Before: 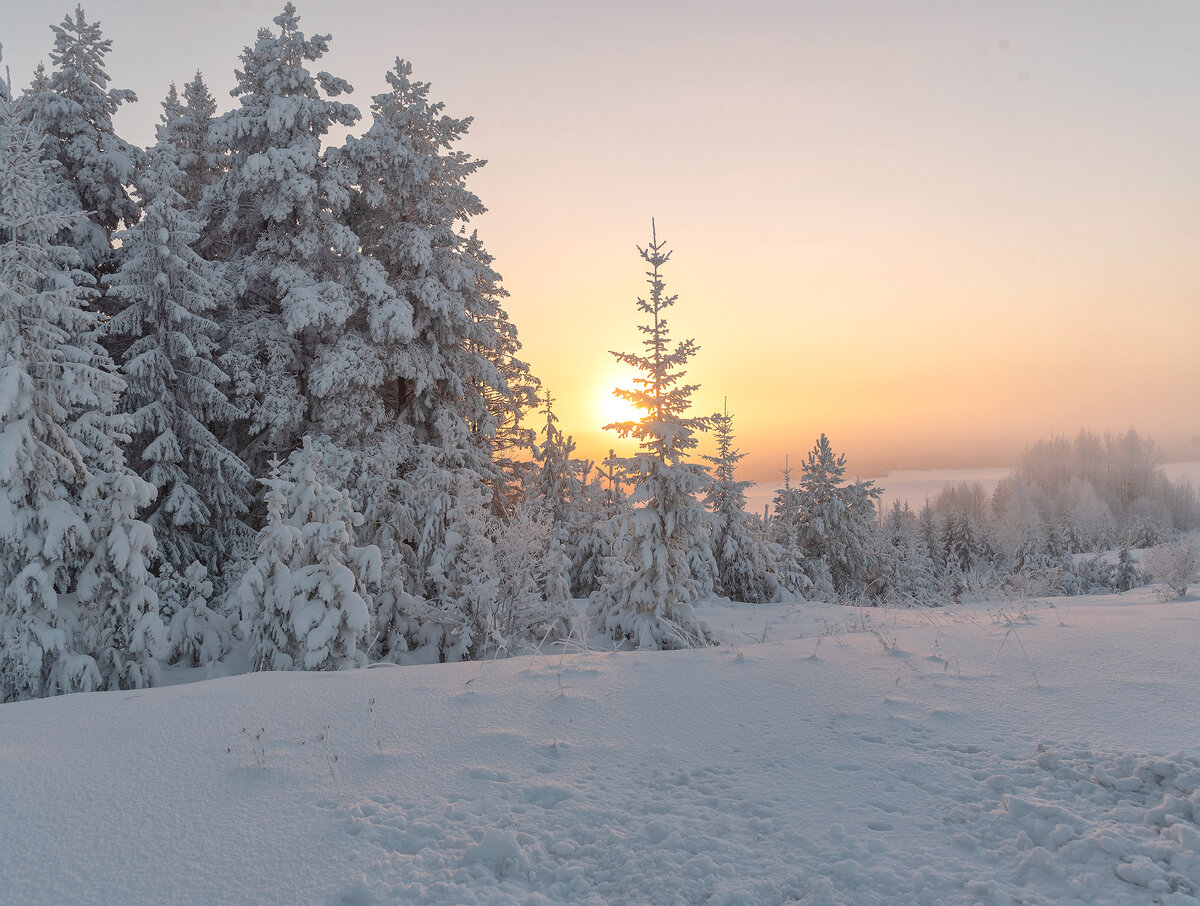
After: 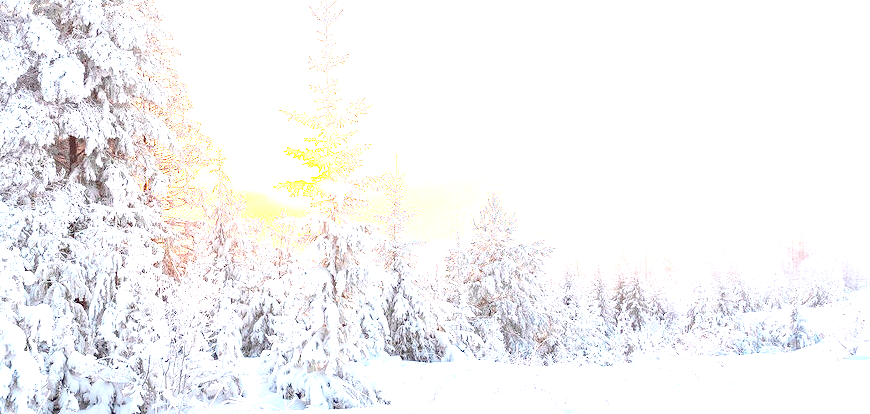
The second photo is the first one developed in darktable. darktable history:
crop and rotate: left 27.461%, top 26.658%, bottom 27.542%
exposure: black level correction 0.001, exposure 2.648 EV, compensate highlight preservation false
contrast brightness saturation: contrast 0.098, brightness 0.026, saturation 0.088
haze removal: compatibility mode true, adaptive false
